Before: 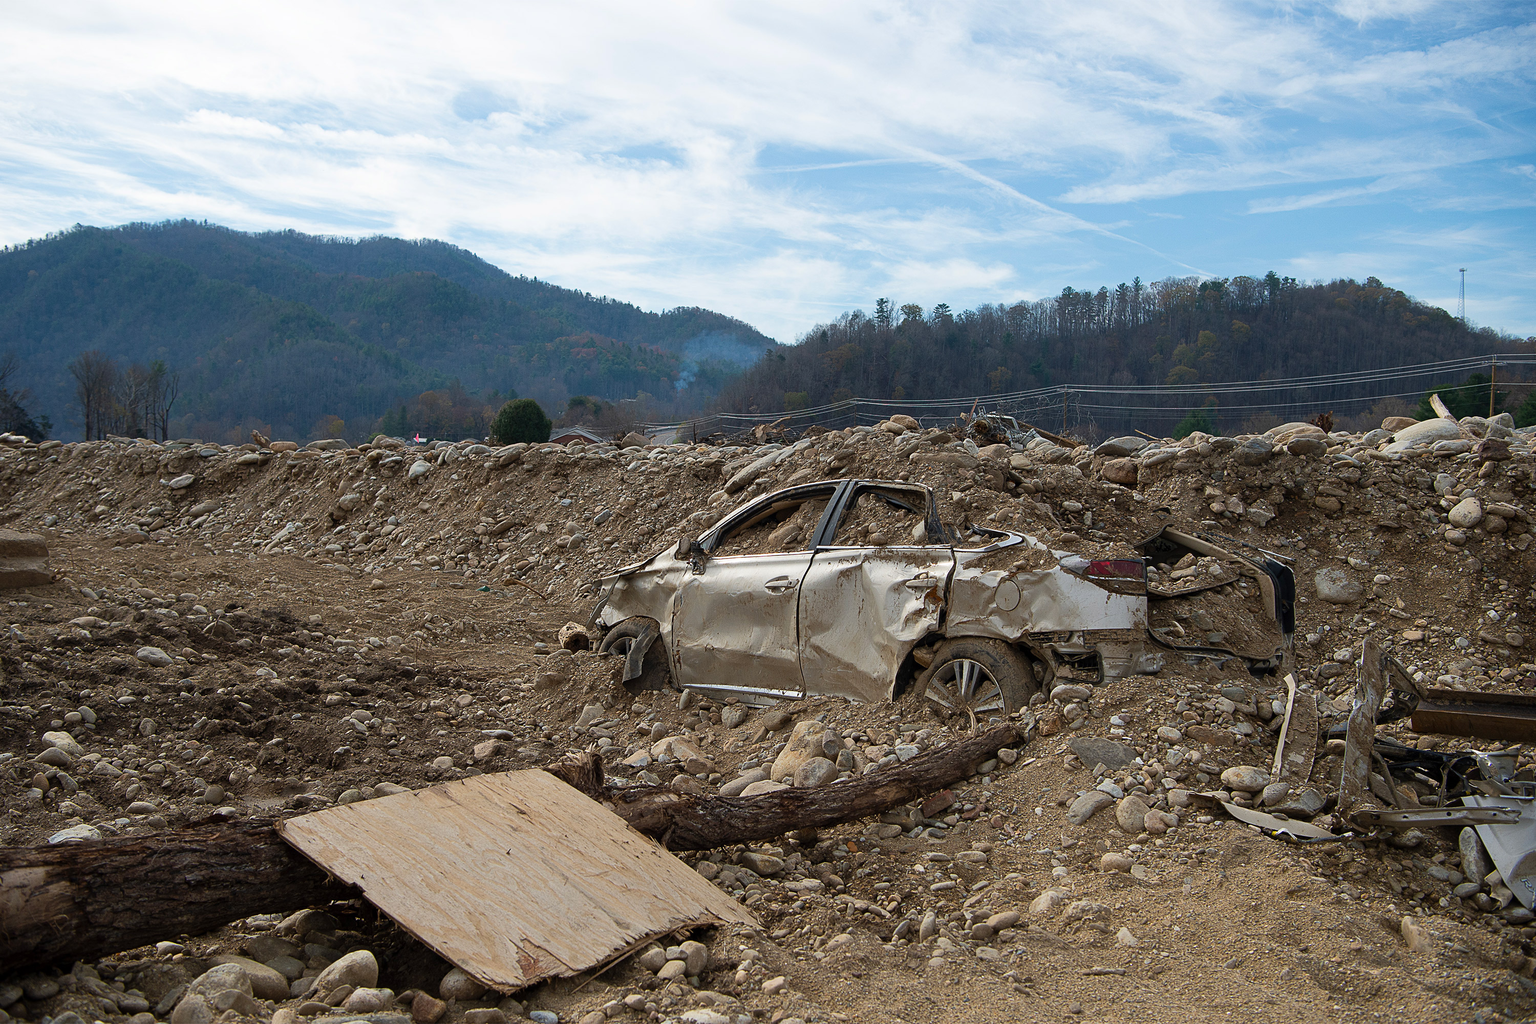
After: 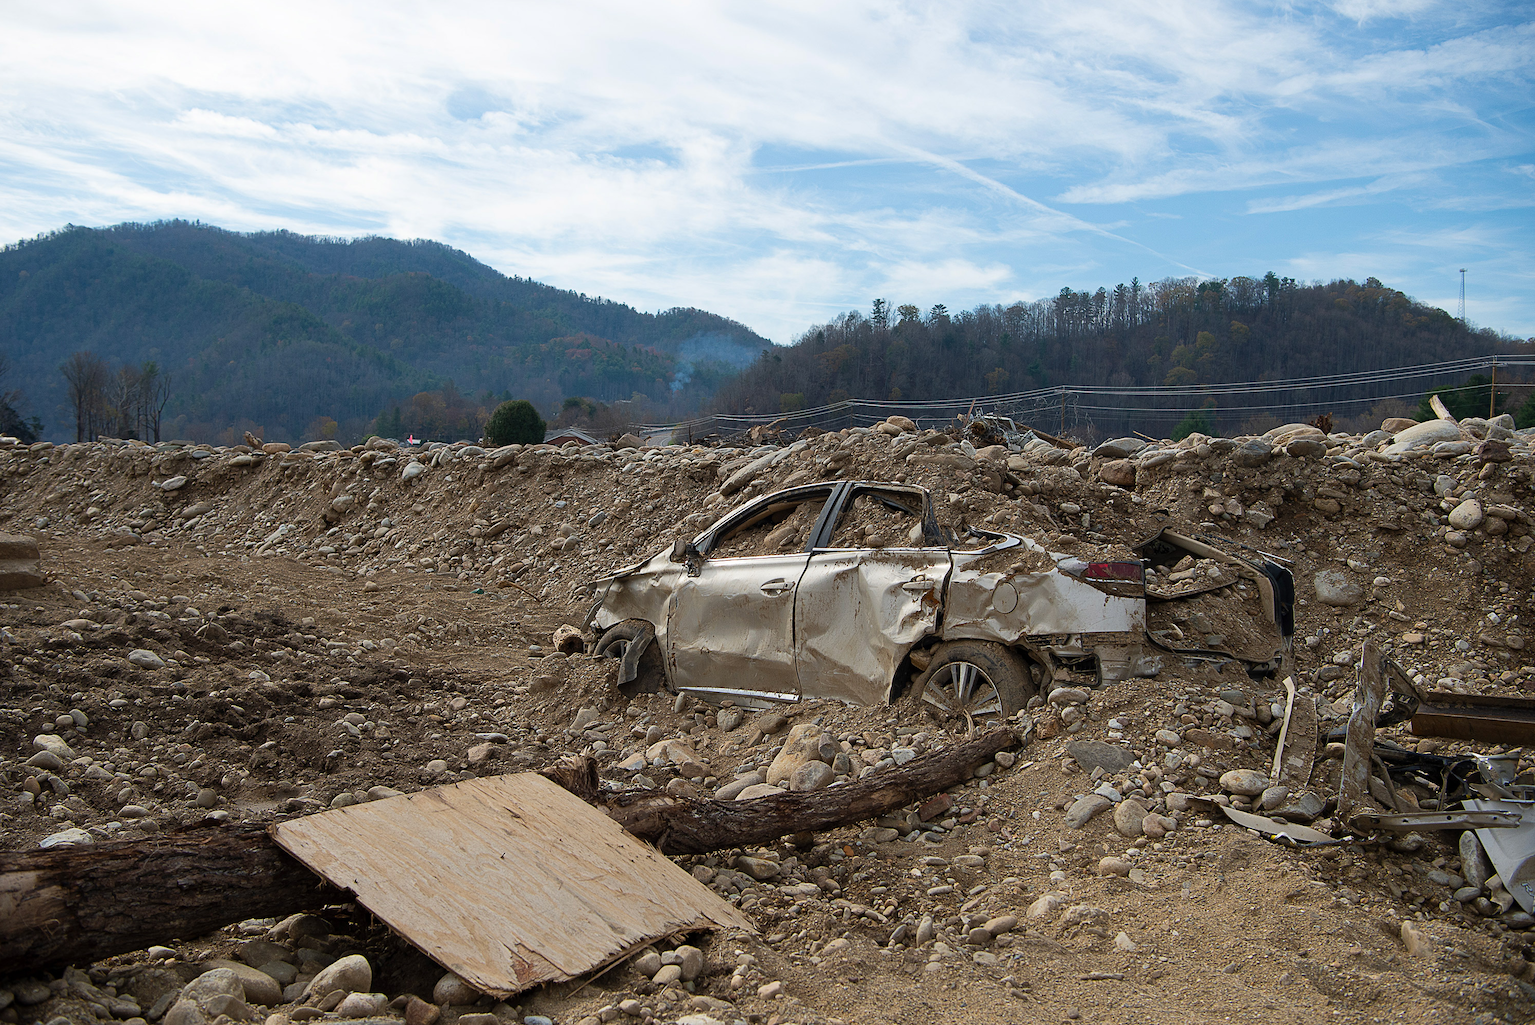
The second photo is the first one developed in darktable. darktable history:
crop and rotate: left 0.614%, top 0.179%, bottom 0.309%
exposure: compensate highlight preservation false
